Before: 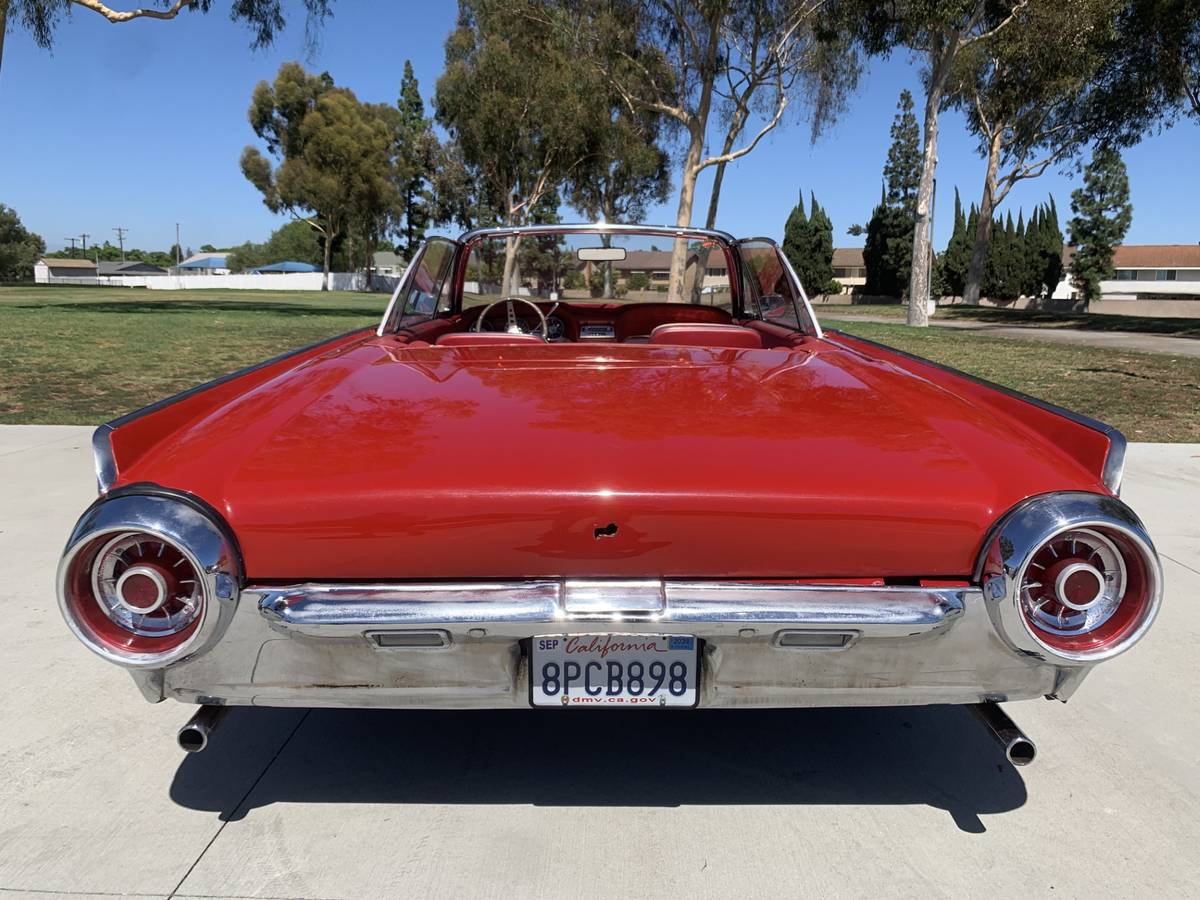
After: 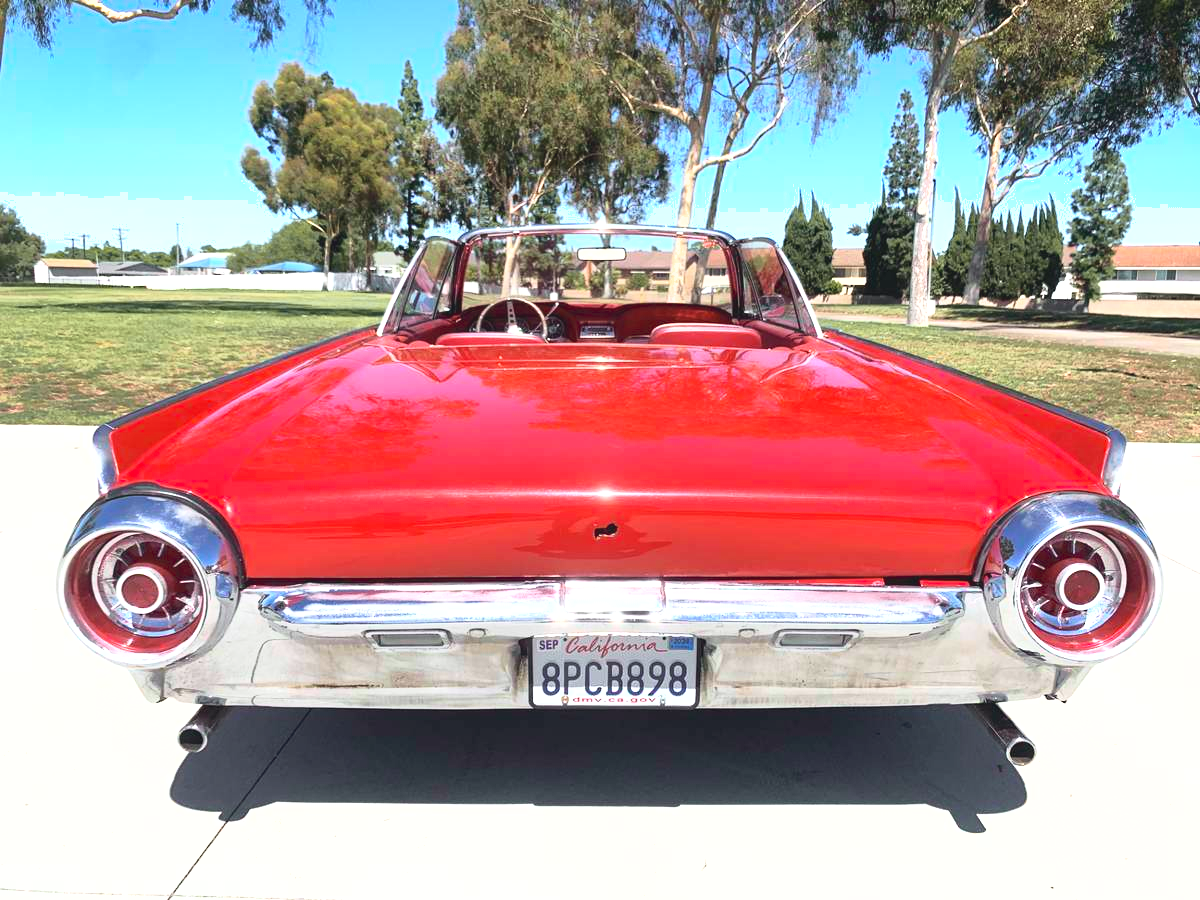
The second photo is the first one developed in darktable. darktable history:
exposure: black level correction 0, exposure 1.095 EV, compensate highlight preservation false
shadows and highlights: highlights color adjustment 52.98%
tone curve: curves: ch0 [(0.001, 0.042) (0.128, 0.16) (0.452, 0.42) (0.603, 0.566) (0.754, 0.733) (1, 1)]; ch1 [(0, 0) (0.325, 0.327) (0.412, 0.441) (0.473, 0.466) (0.5, 0.499) (0.549, 0.558) (0.617, 0.625) (0.713, 0.7) (1, 1)]; ch2 [(0, 0) (0.386, 0.397) (0.445, 0.47) (0.505, 0.498) (0.529, 0.524) (0.574, 0.569) (0.652, 0.641) (1, 1)], color space Lab, independent channels, preserve colors none
sharpen: radius 2.934, amount 0.854, threshold 47.064
base curve: curves: ch0 [(0, 0) (0.028, 0.03) (0.121, 0.232) (0.46, 0.748) (0.859, 0.968) (1, 1)], exposure shift 0.01
